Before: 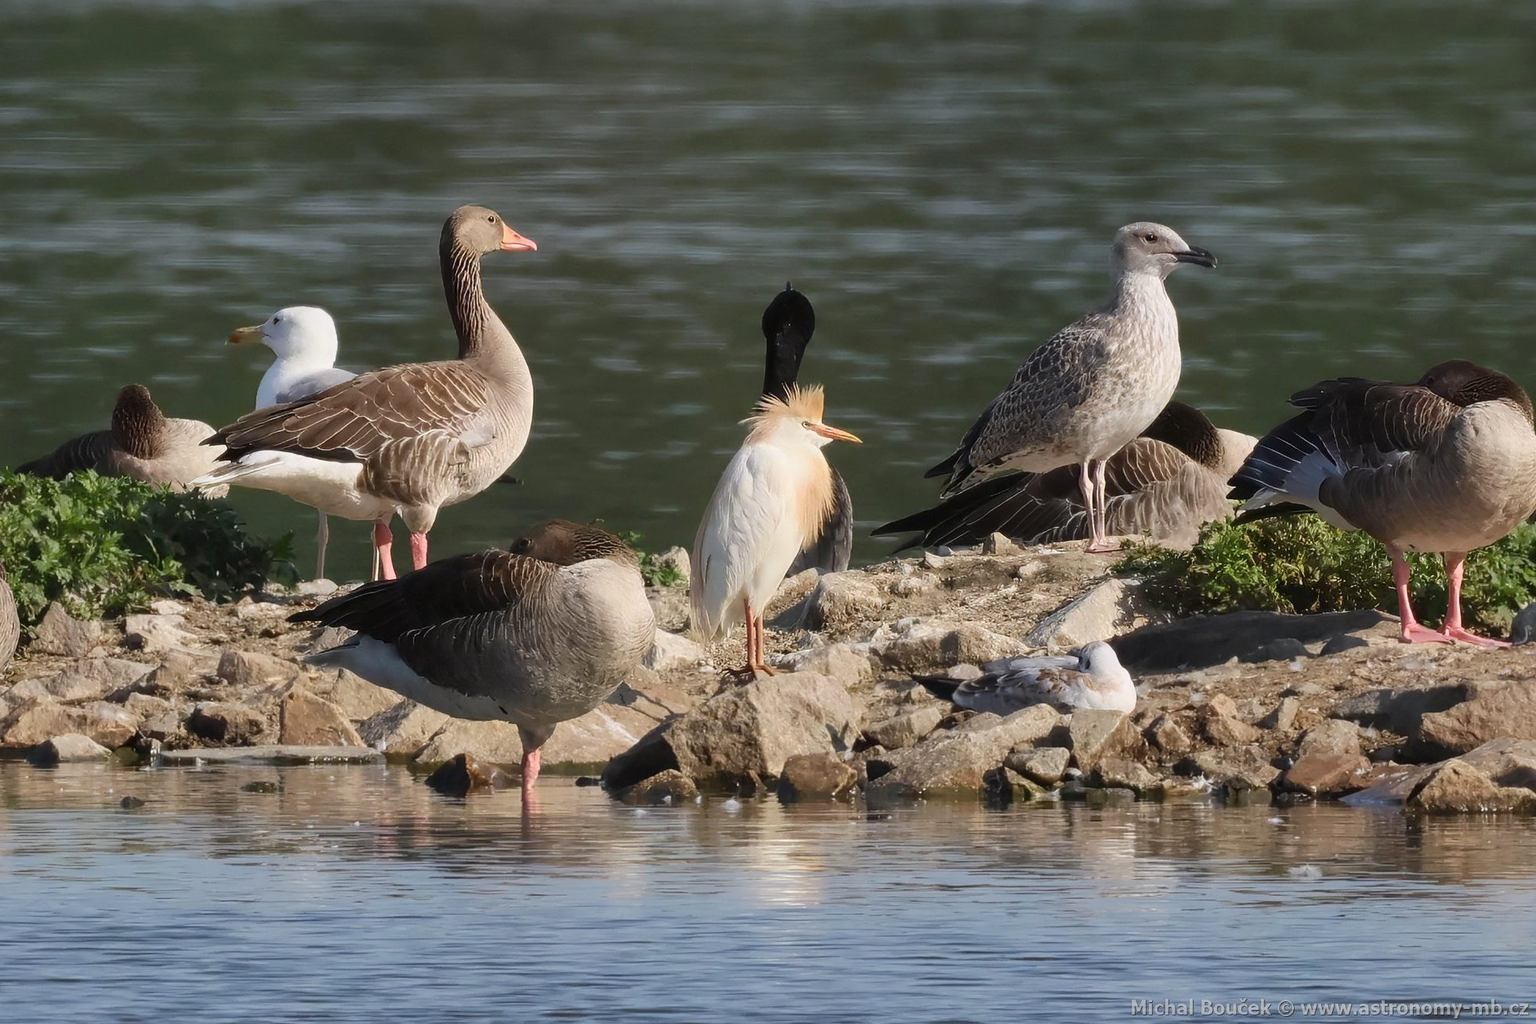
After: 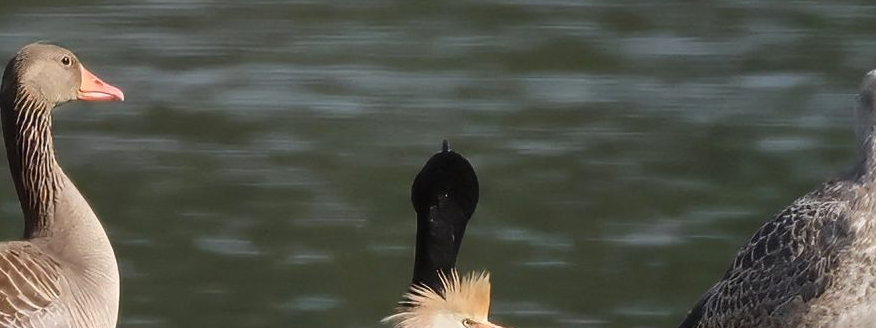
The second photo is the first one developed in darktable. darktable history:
levels: levels [0, 0.492, 0.984]
crop: left 28.64%, top 16.832%, right 26.637%, bottom 58.055%
rotate and perspective: automatic cropping original format, crop left 0, crop top 0
